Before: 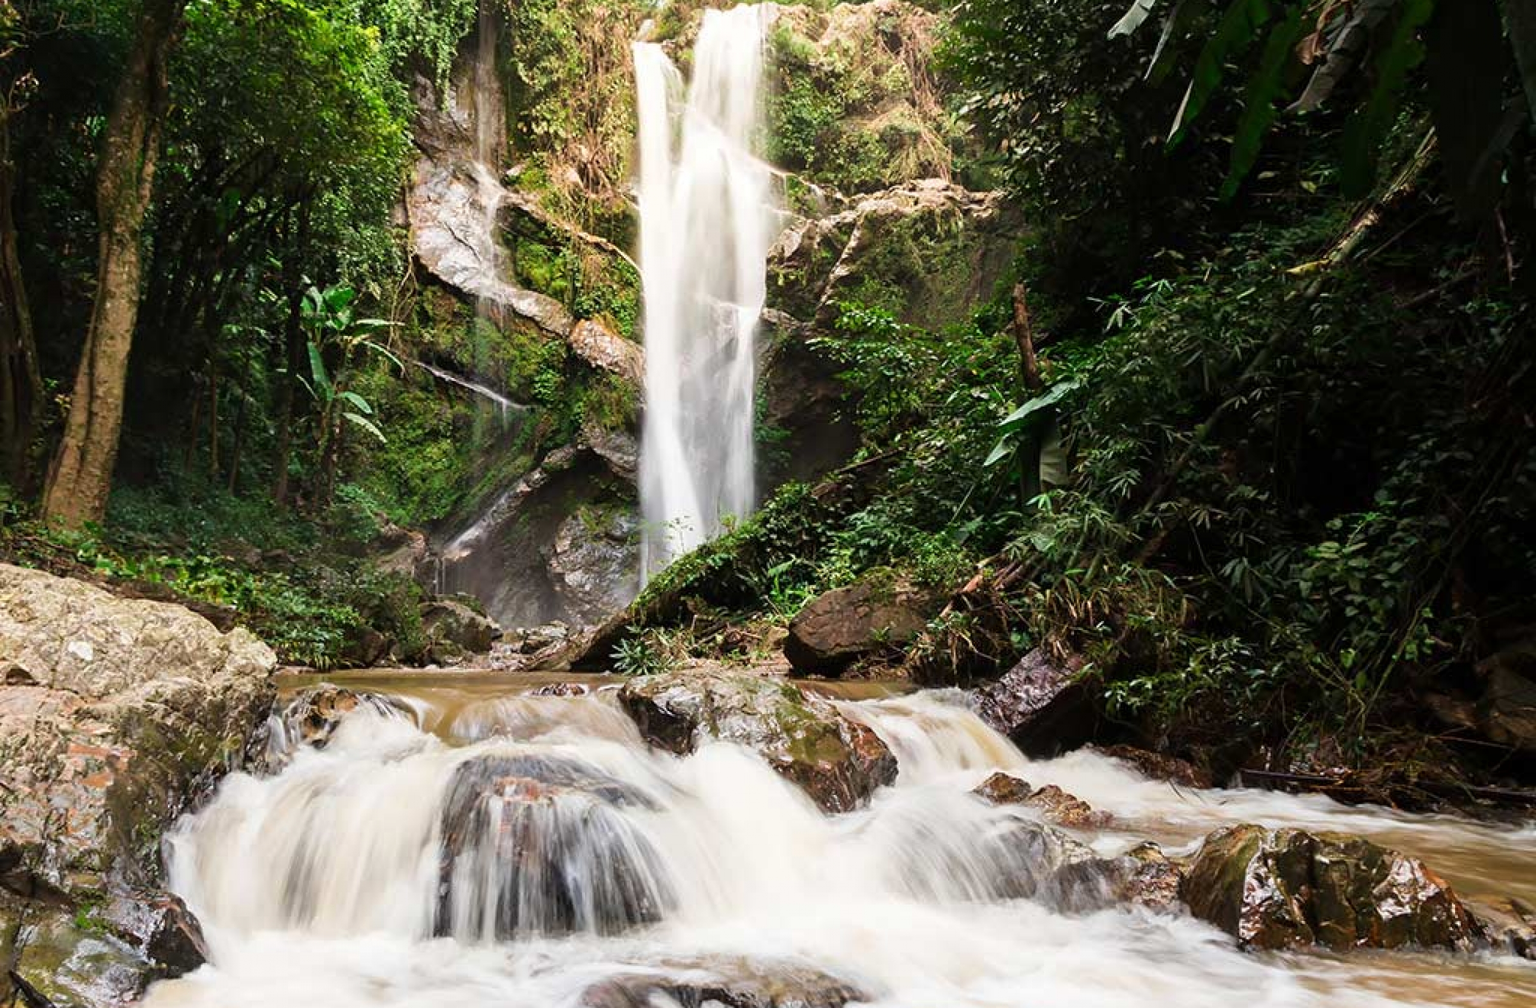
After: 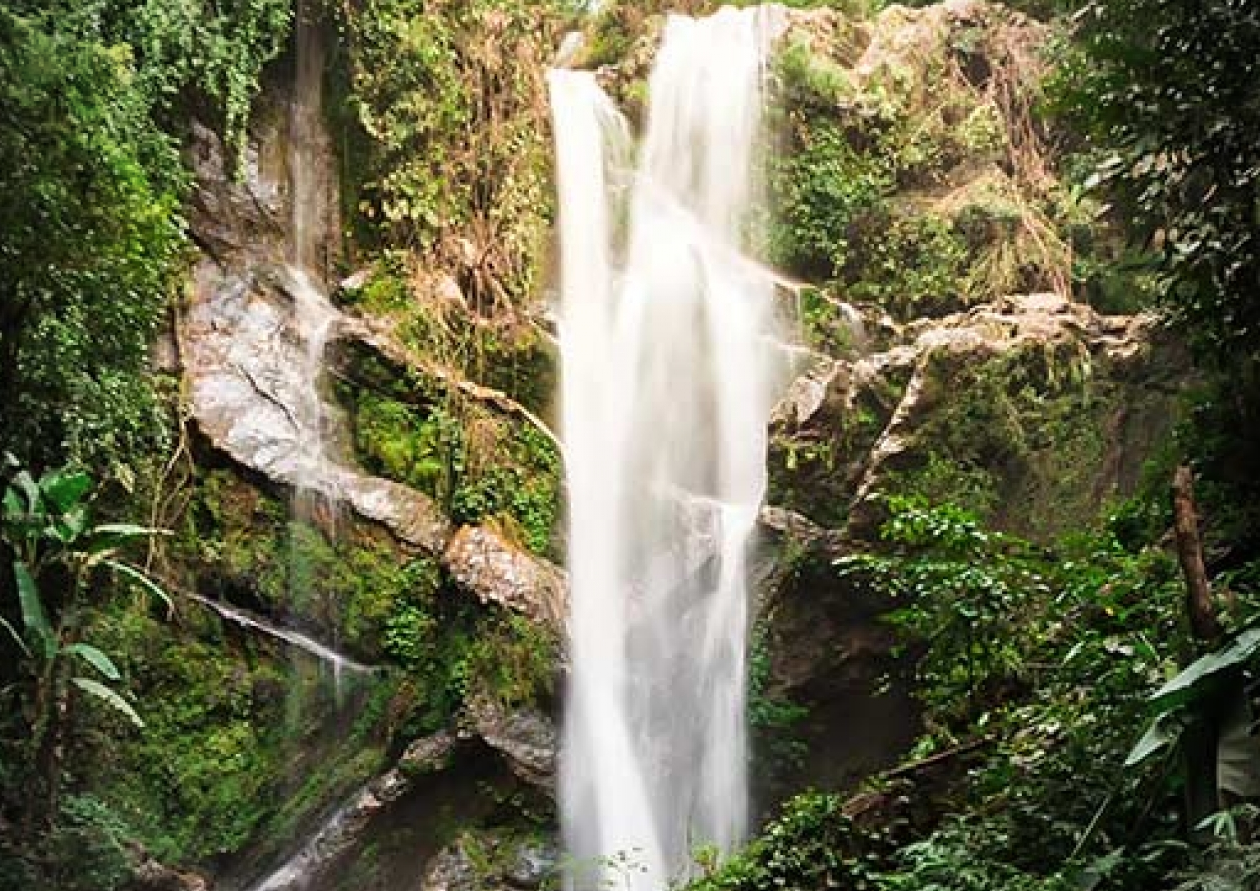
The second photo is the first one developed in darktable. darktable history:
vignetting: on, module defaults
crop: left 19.493%, right 30.564%, bottom 46.149%
